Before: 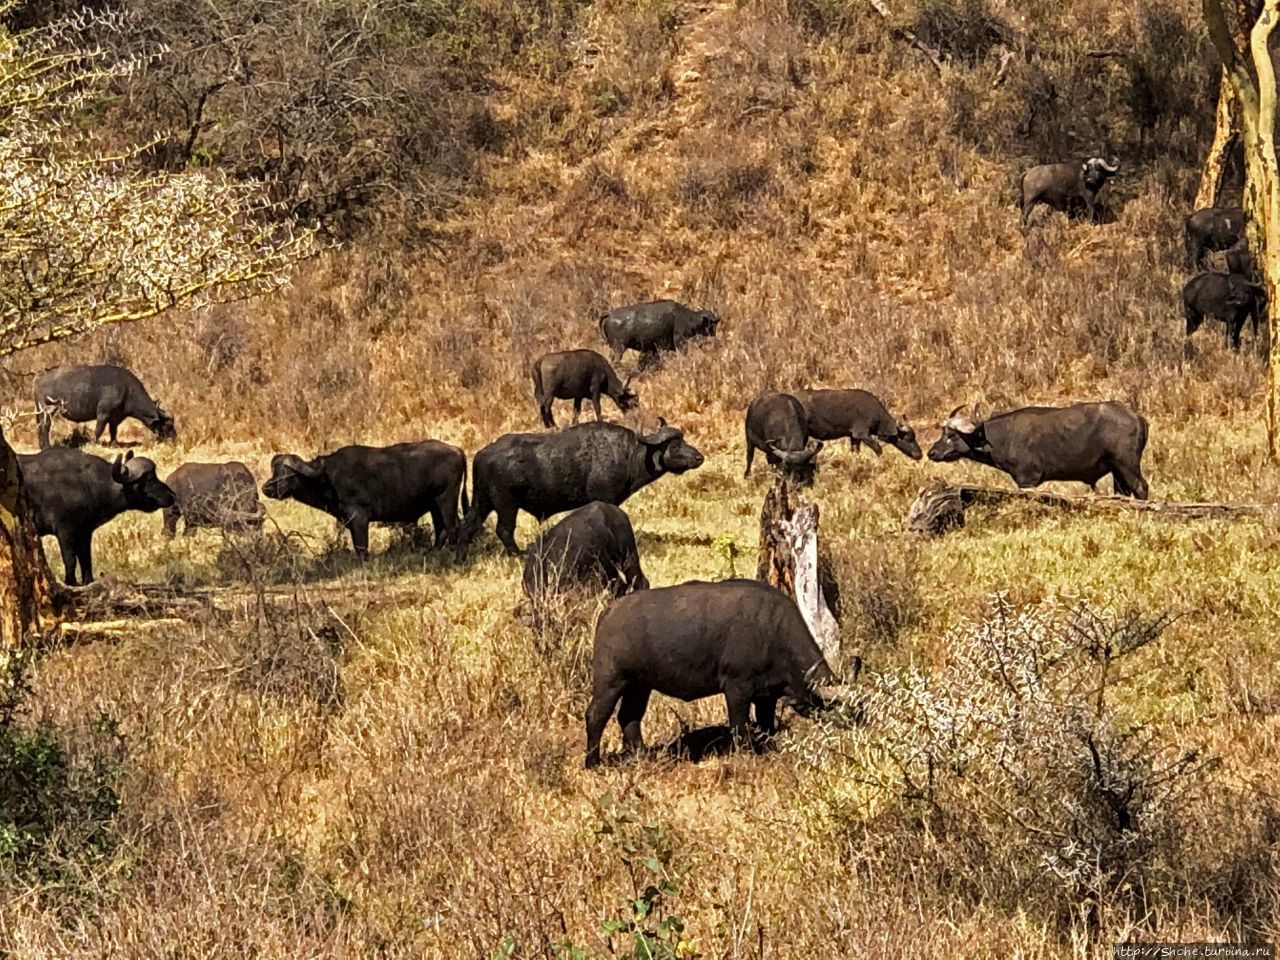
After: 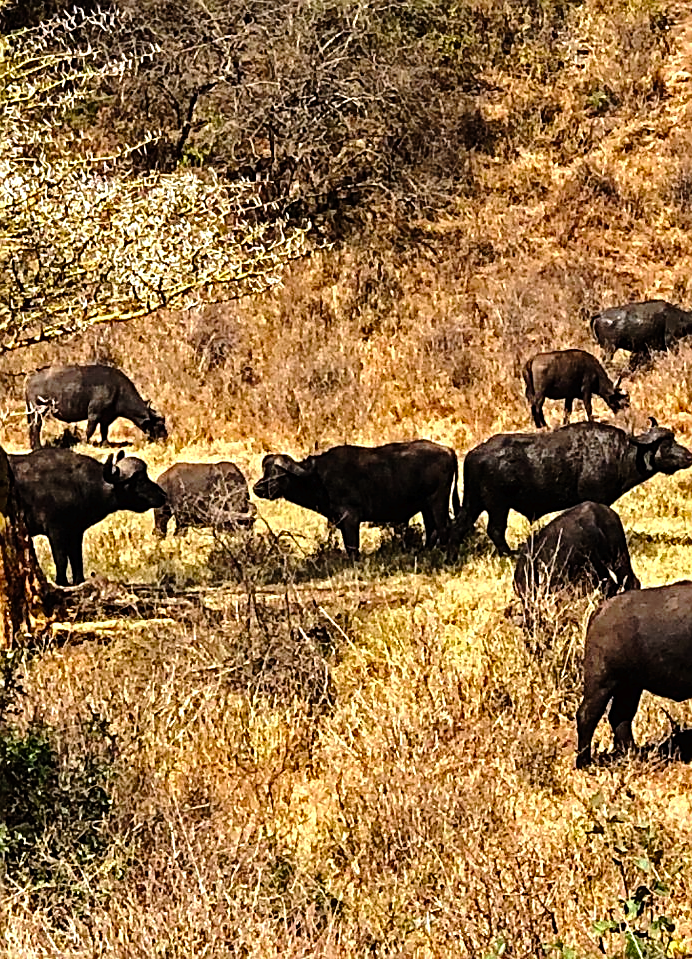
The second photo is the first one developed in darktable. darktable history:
sharpen: on, module defaults
tone equalizer: -8 EV -0.771 EV, -7 EV -0.687 EV, -6 EV -0.576 EV, -5 EV -0.397 EV, -3 EV 0.373 EV, -2 EV 0.6 EV, -1 EV 0.683 EV, +0 EV 0.751 EV, edges refinement/feathering 500, mask exposure compensation -1.57 EV, preserve details no
crop: left 0.722%, right 45.21%, bottom 0.091%
tone curve: curves: ch0 [(0, 0) (0.003, 0.008) (0.011, 0.01) (0.025, 0.012) (0.044, 0.023) (0.069, 0.033) (0.1, 0.046) (0.136, 0.075) (0.177, 0.116) (0.224, 0.171) (0.277, 0.235) (0.335, 0.312) (0.399, 0.397) (0.468, 0.466) (0.543, 0.54) (0.623, 0.62) (0.709, 0.701) (0.801, 0.782) (0.898, 0.877) (1, 1)], preserve colors none
